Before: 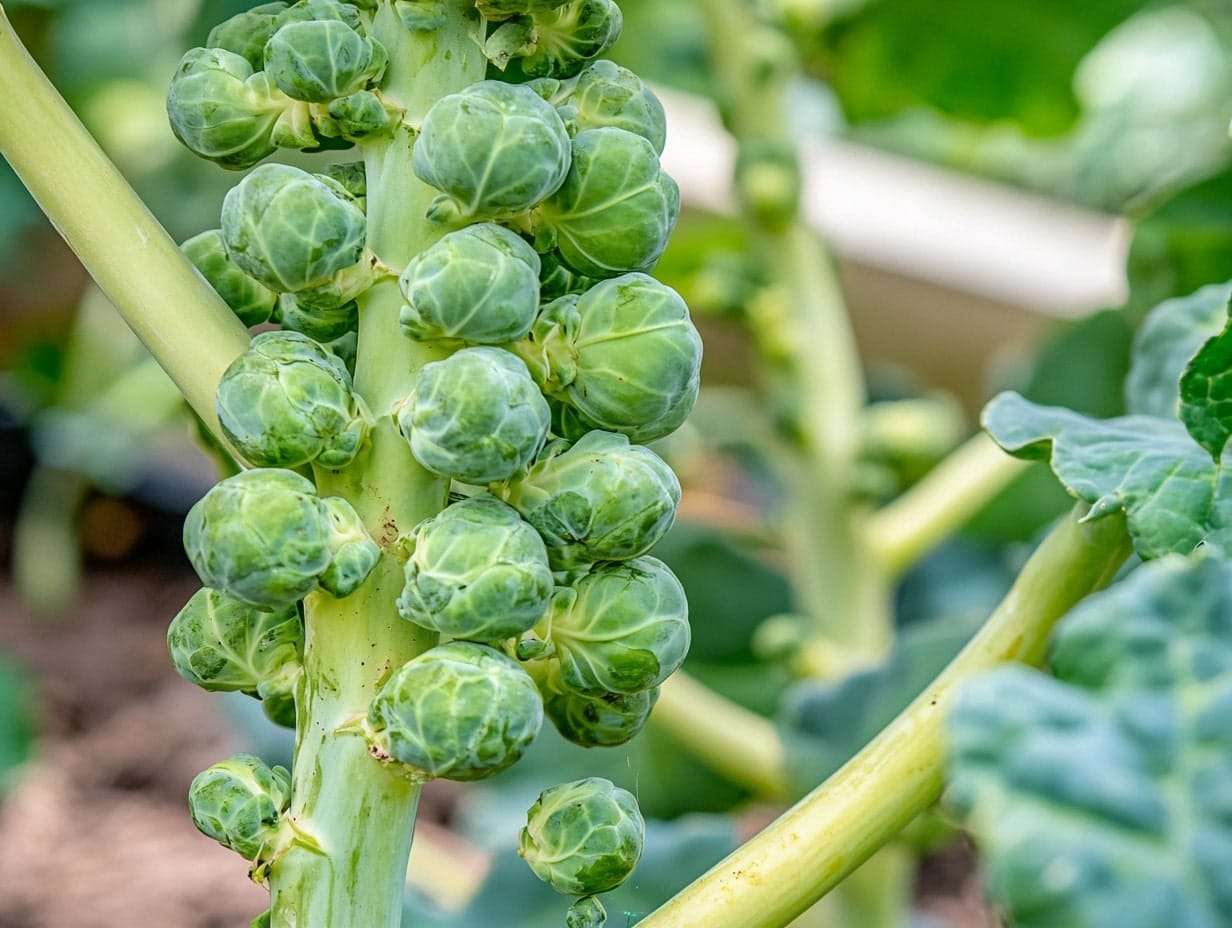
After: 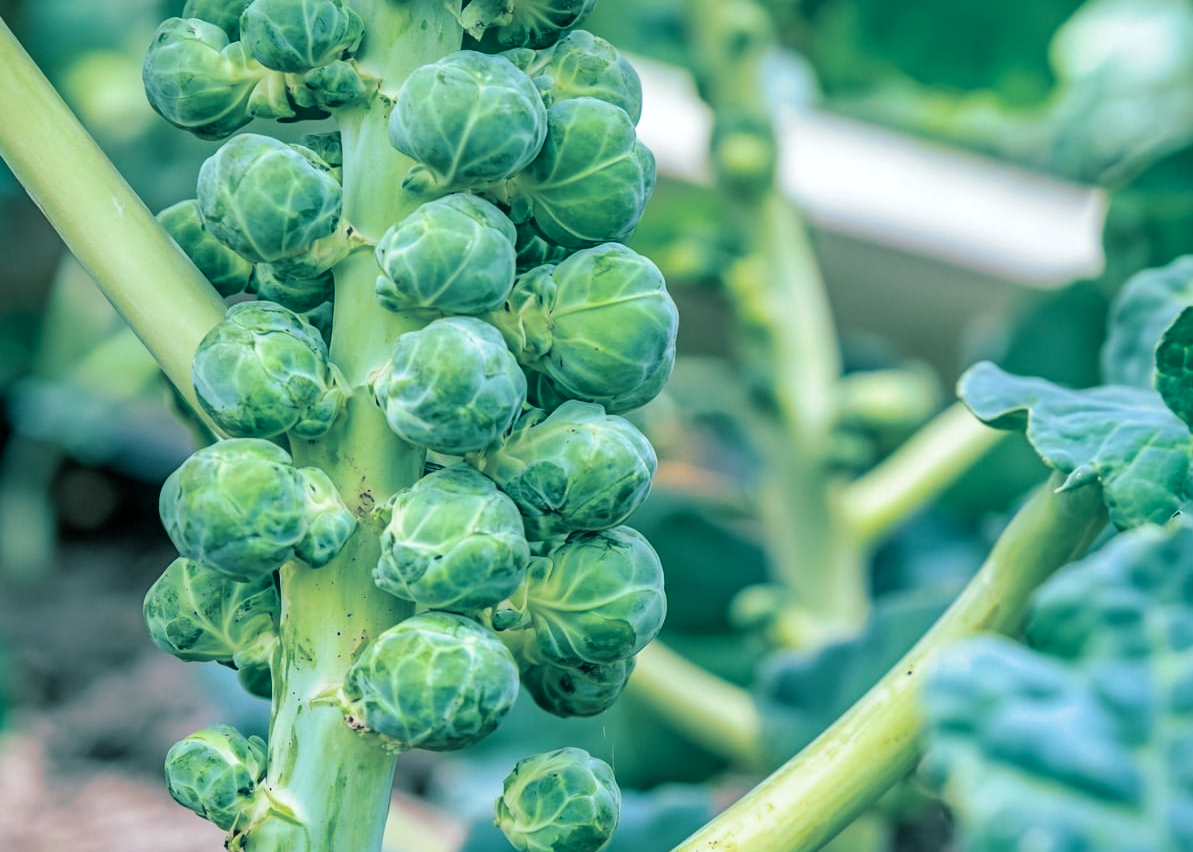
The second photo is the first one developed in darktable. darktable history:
split-toning: shadows › hue 186.43°, highlights › hue 49.29°, compress 30.29%
crop: left 1.964%, top 3.251%, right 1.122%, bottom 4.933%
contrast equalizer: y [[0.5 ×4, 0.467, 0.376], [0.5 ×6], [0.5 ×6], [0 ×6], [0 ×6]]
color calibration: illuminant F (fluorescent), F source F9 (Cool White Deluxe 4150 K) – high CRI, x 0.374, y 0.373, temperature 4158.34 K
